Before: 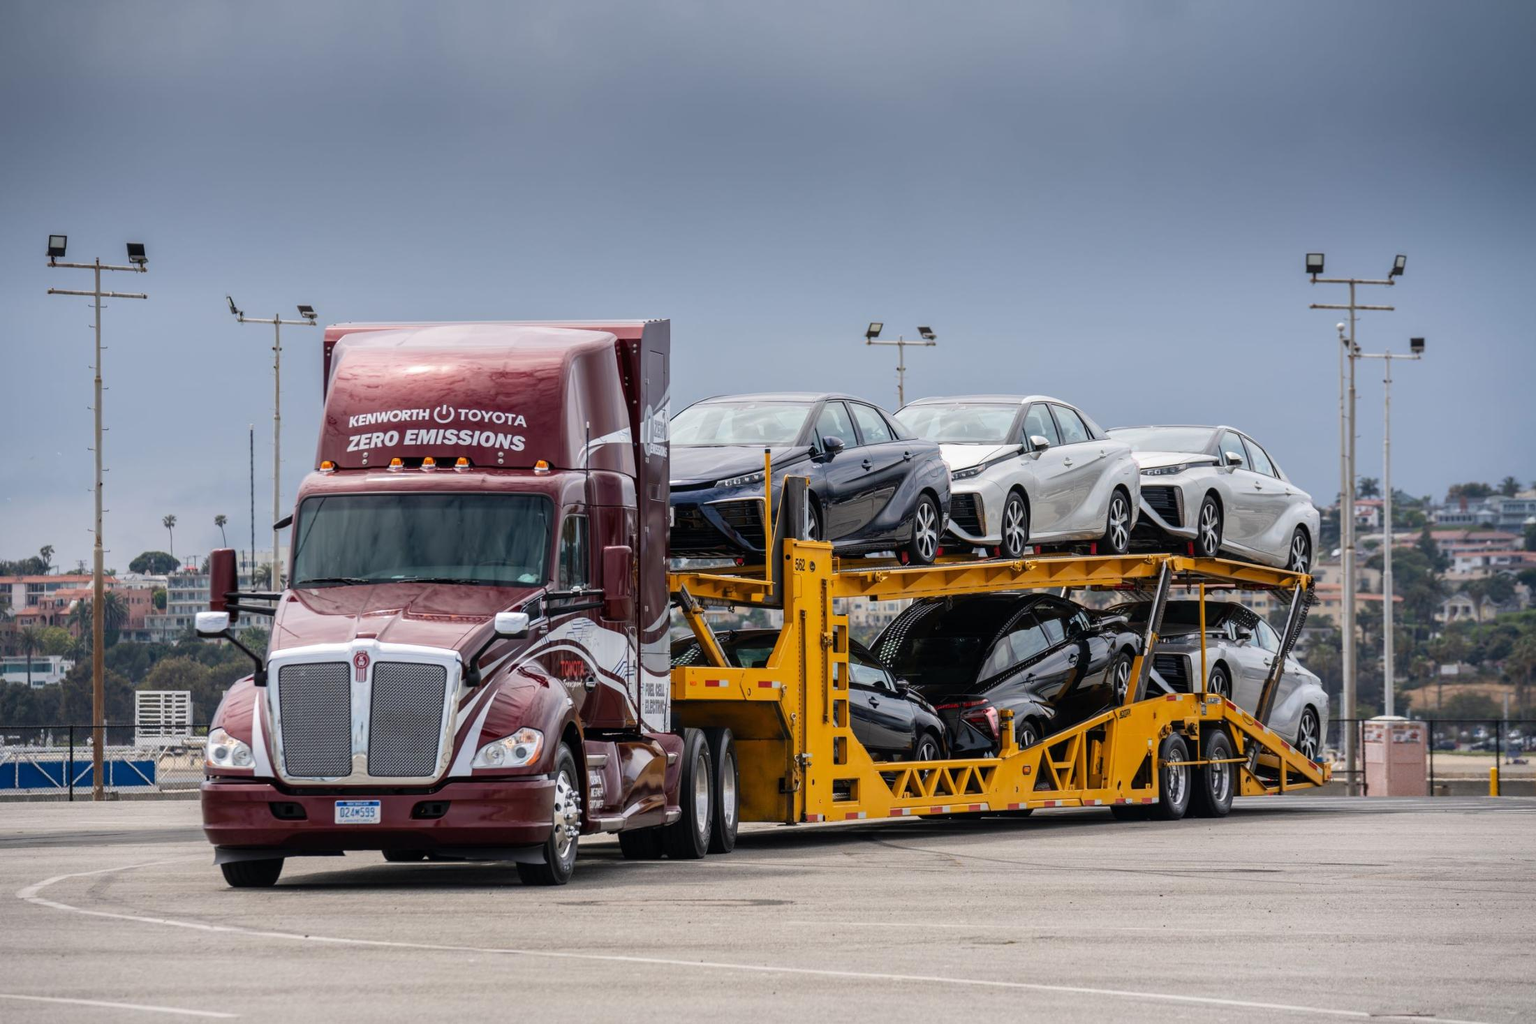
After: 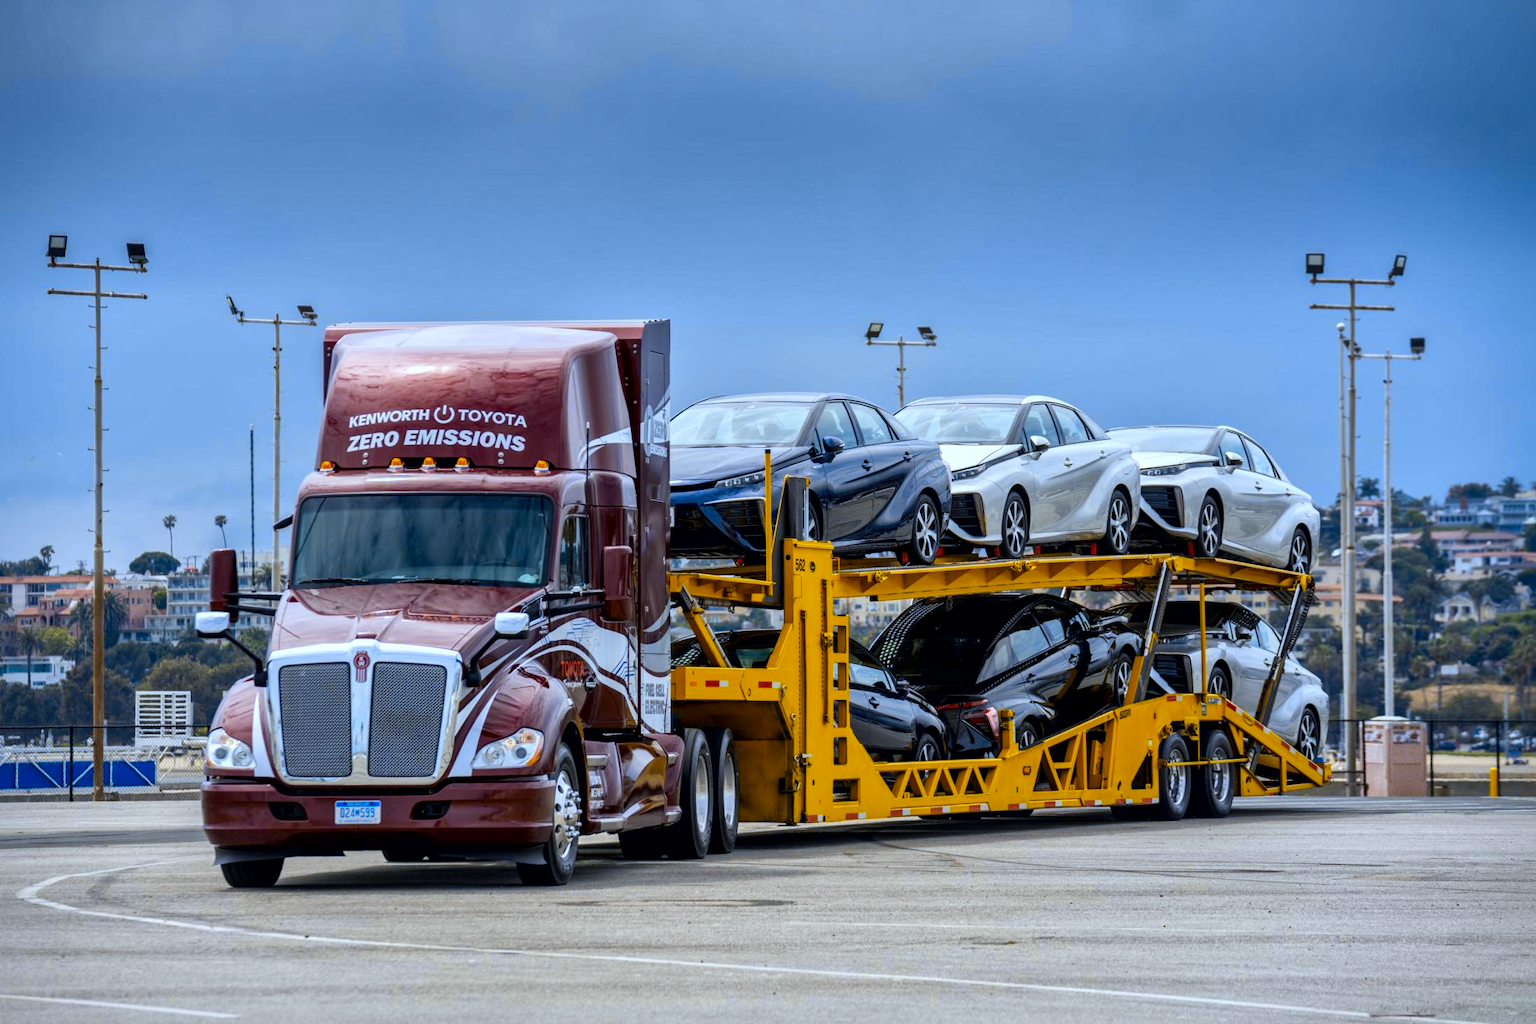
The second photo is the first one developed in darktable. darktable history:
color contrast: green-magenta contrast 1.12, blue-yellow contrast 1.95, unbound 0
white balance: red 0.925, blue 1.046
local contrast: mode bilateral grid, contrast 20, coarseness 50, detail 159%, midtone range 0.2
